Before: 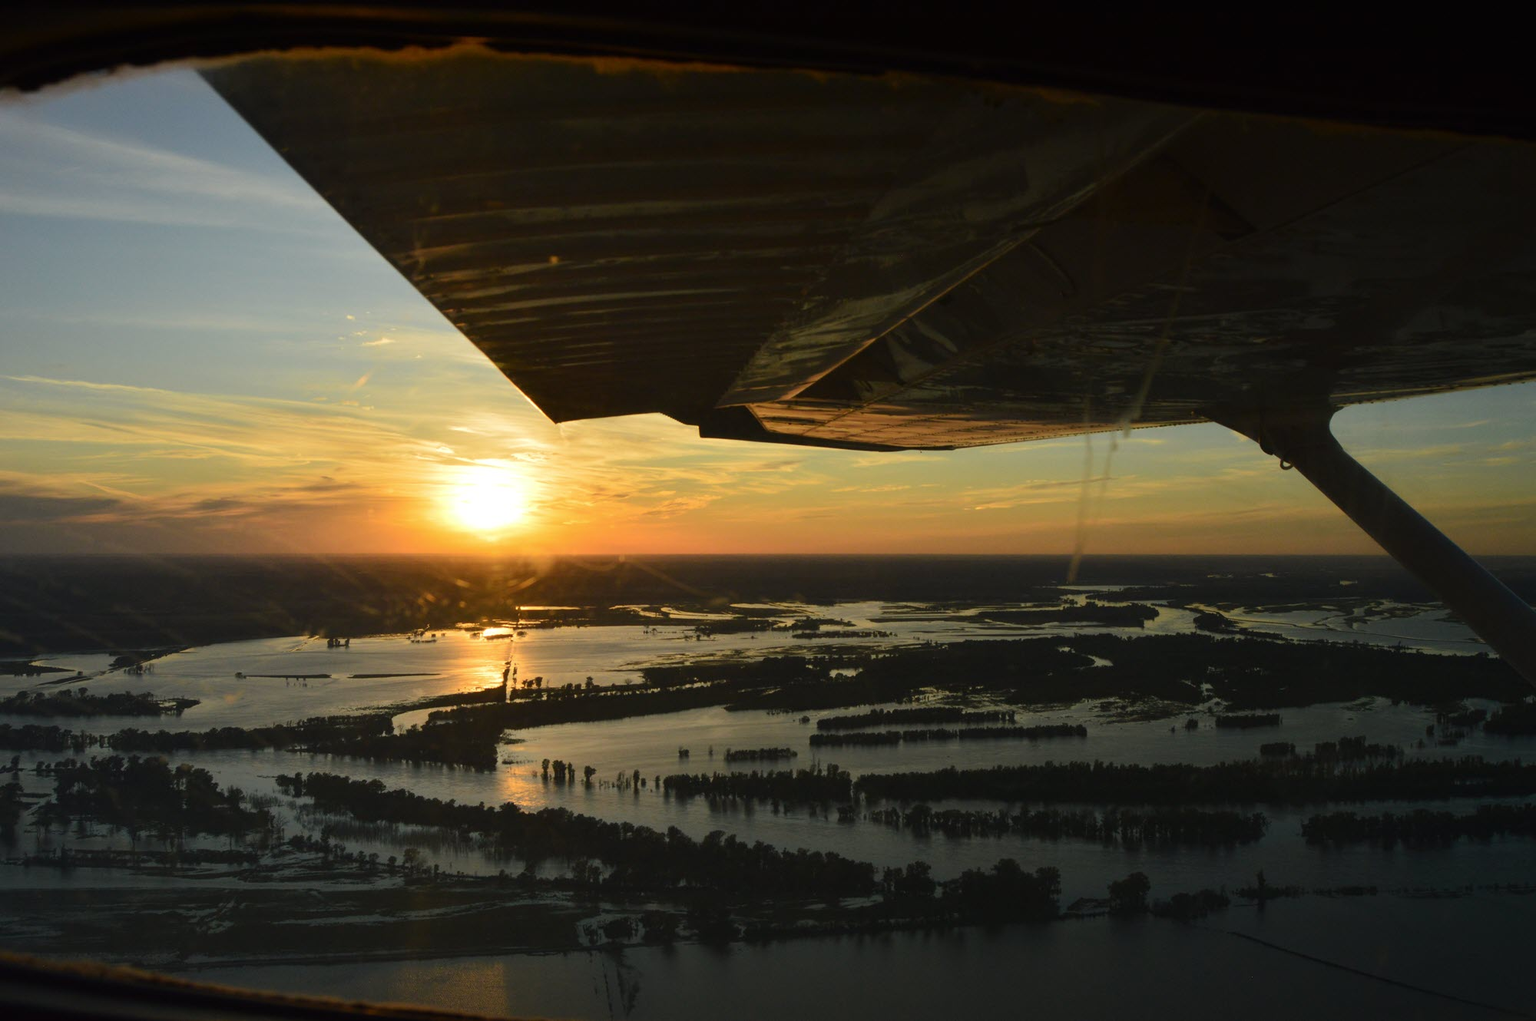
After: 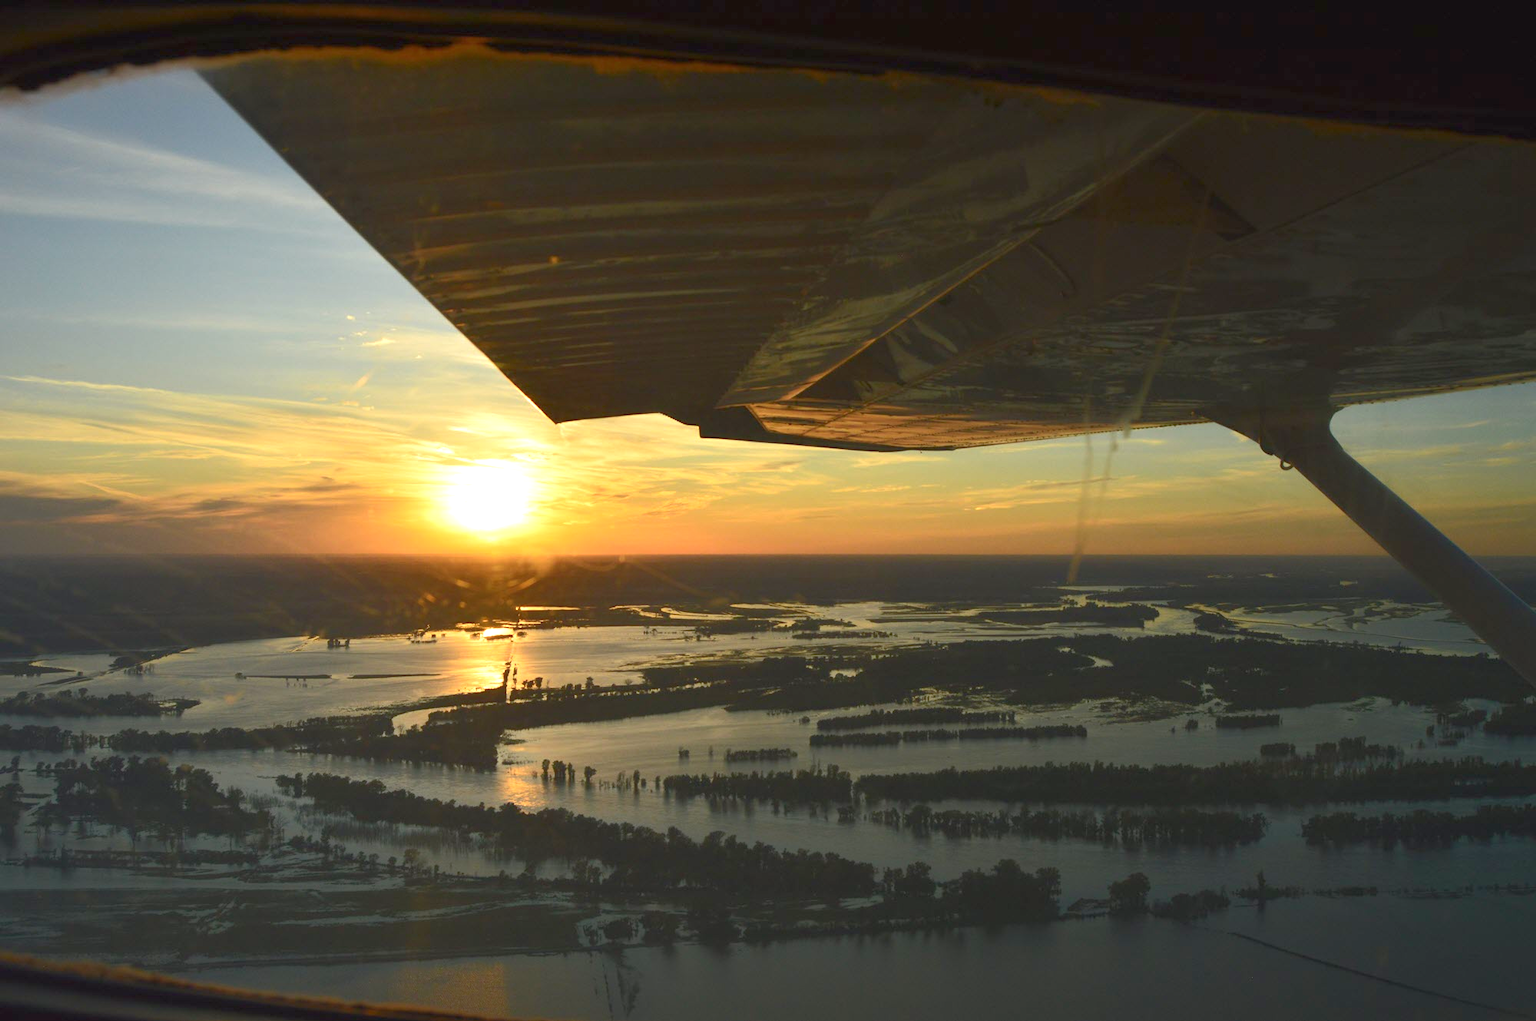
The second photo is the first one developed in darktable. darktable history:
exposure: black level correction 0, exposure 0.5 EV, compensate highlight preservation false
rgb curve: curves: ch0 [(0, 0) (0.072, 0.166) (0.217, 0.293) (0.414, 0.42) (1, 1)], compensate middle gray true, preserve colors basic power
